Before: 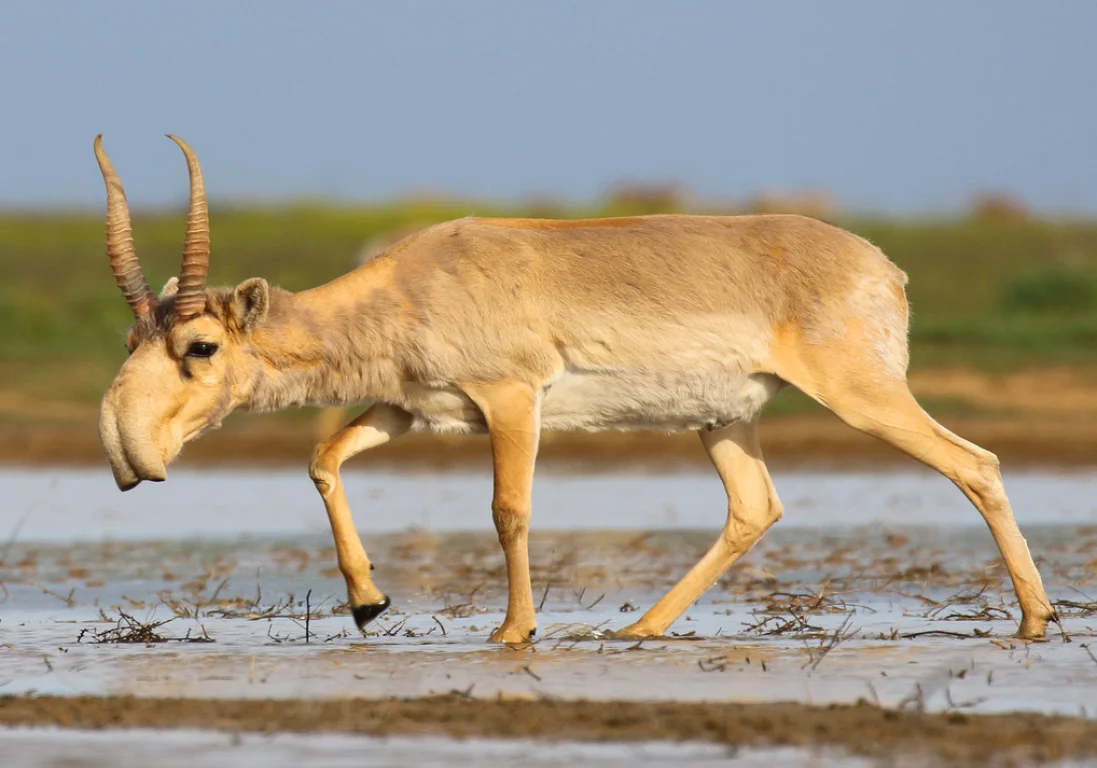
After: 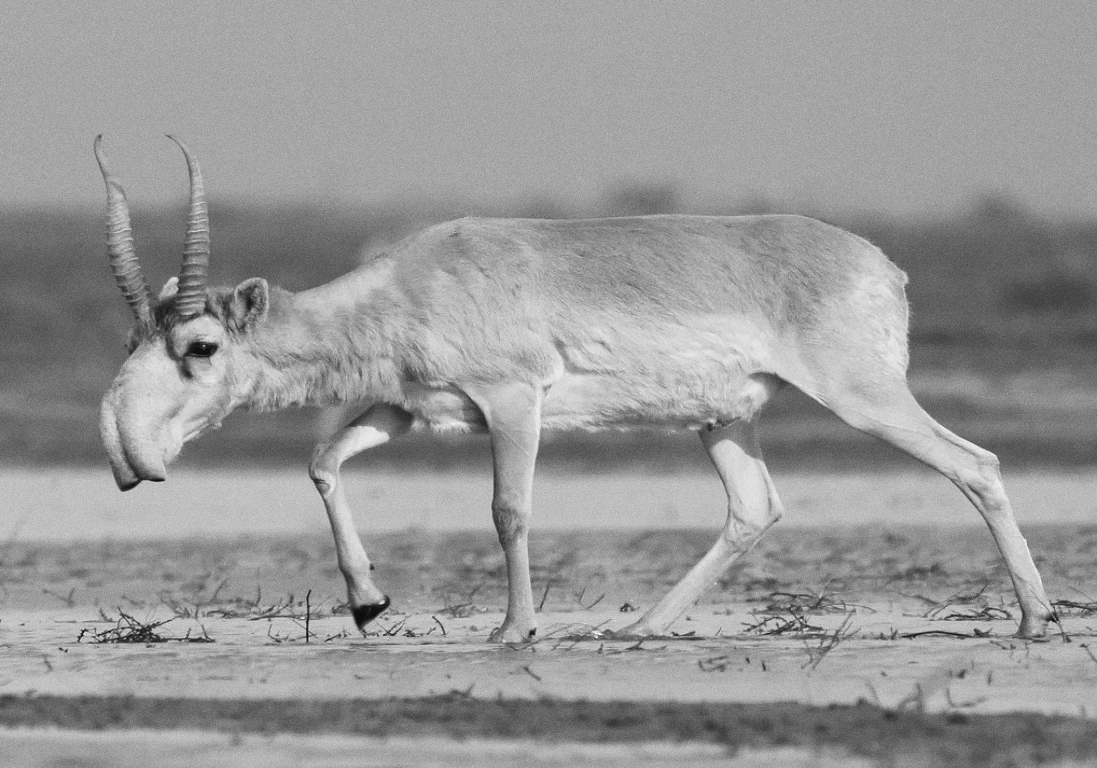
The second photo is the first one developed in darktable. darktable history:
monochrome: on, module defaults
grain: coarseness 0.47 ISO
